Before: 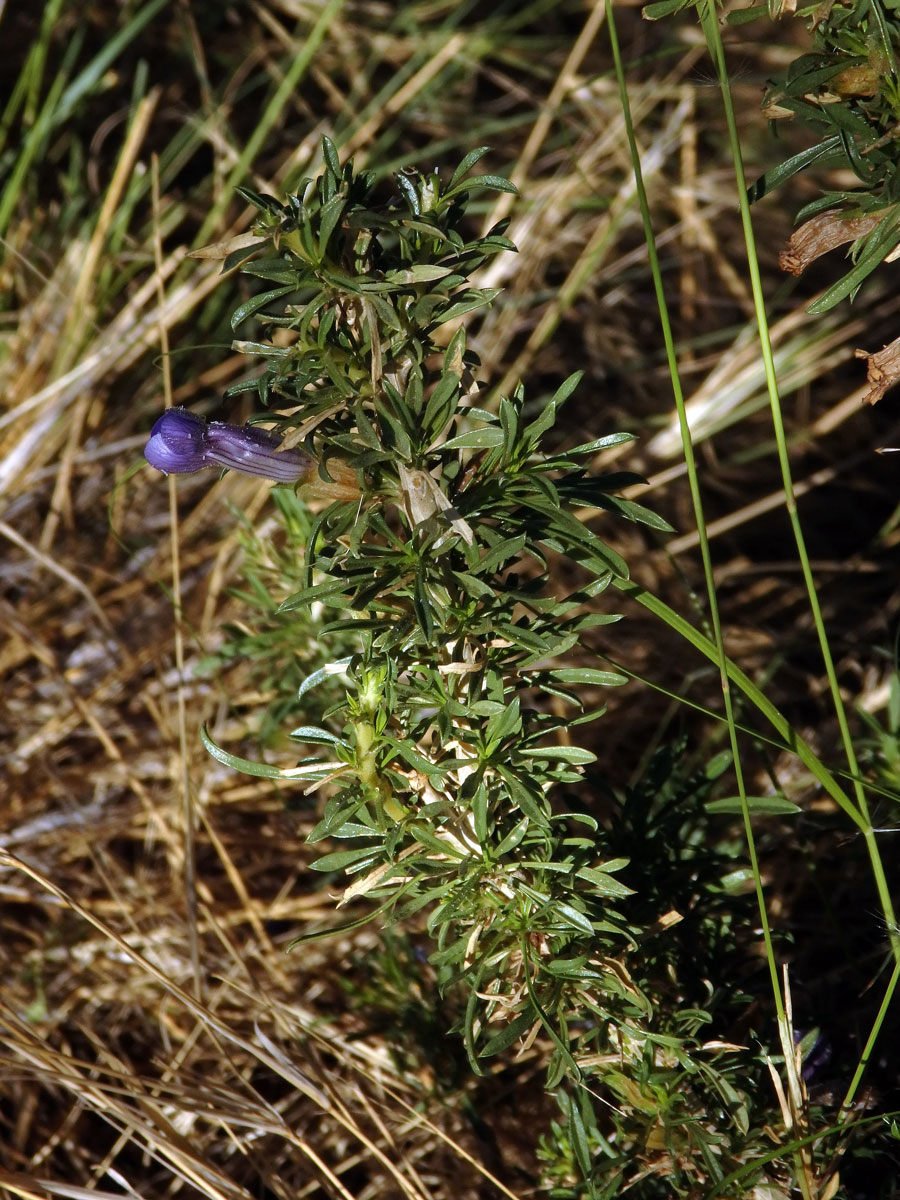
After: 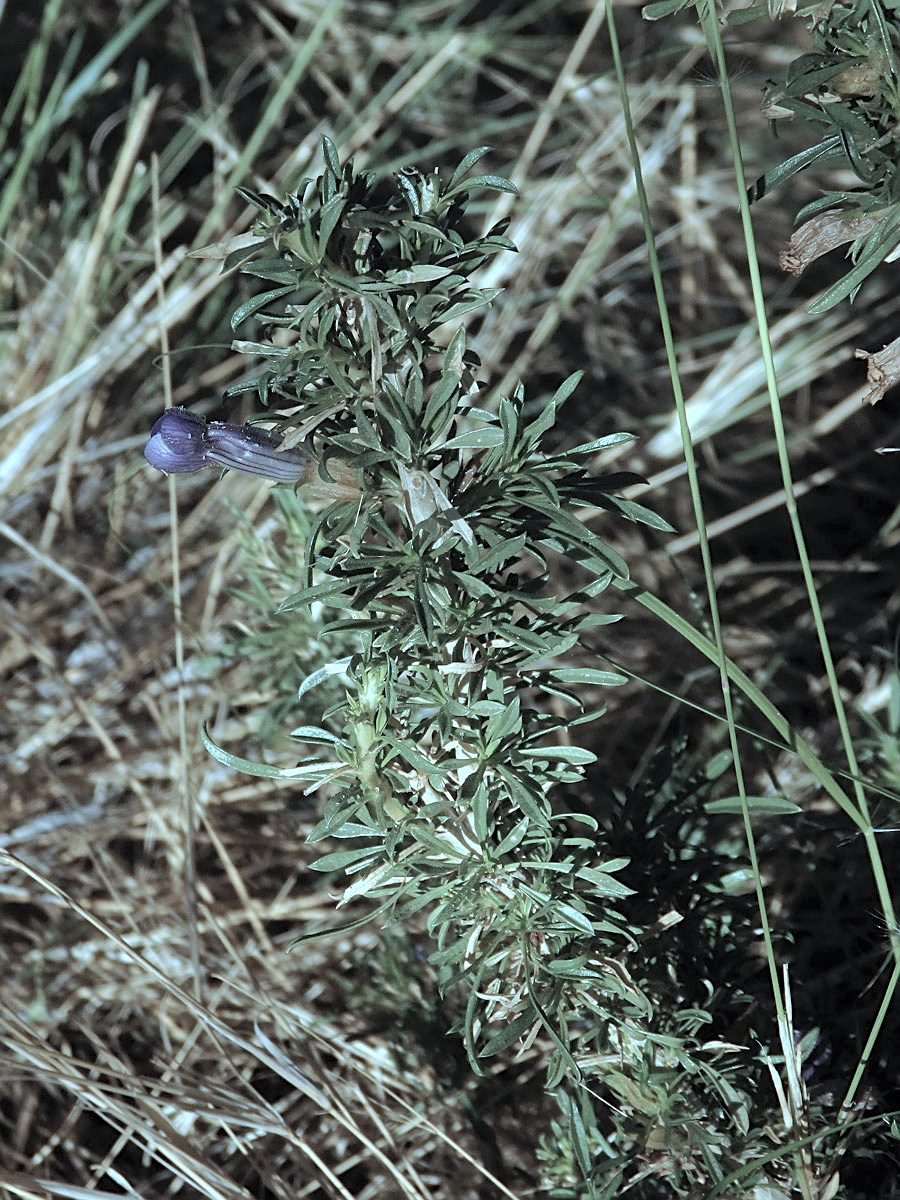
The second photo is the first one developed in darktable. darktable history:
sharpen: on, module defaults
contrast brightness saturation: brightness 0.181, saturation -0.497
color correction: highlights a* -12.06, highlights b* -15.4
exposure: exposure 0.022 EV, compensate highlight preservation false
